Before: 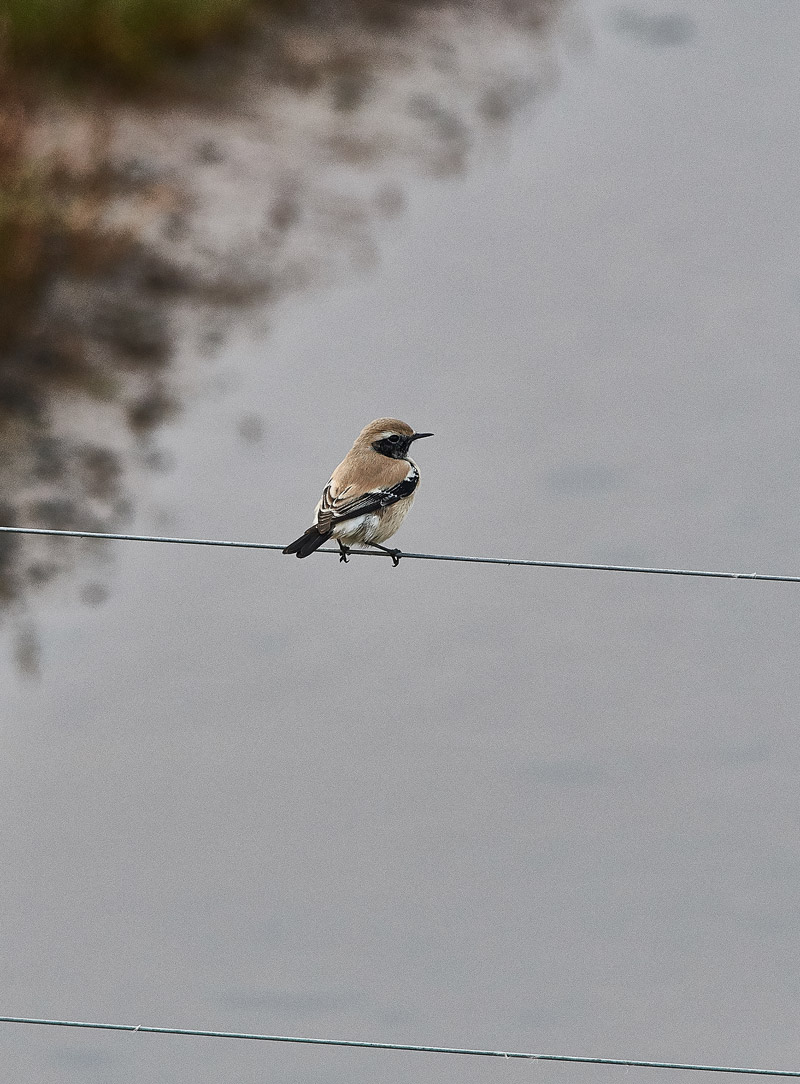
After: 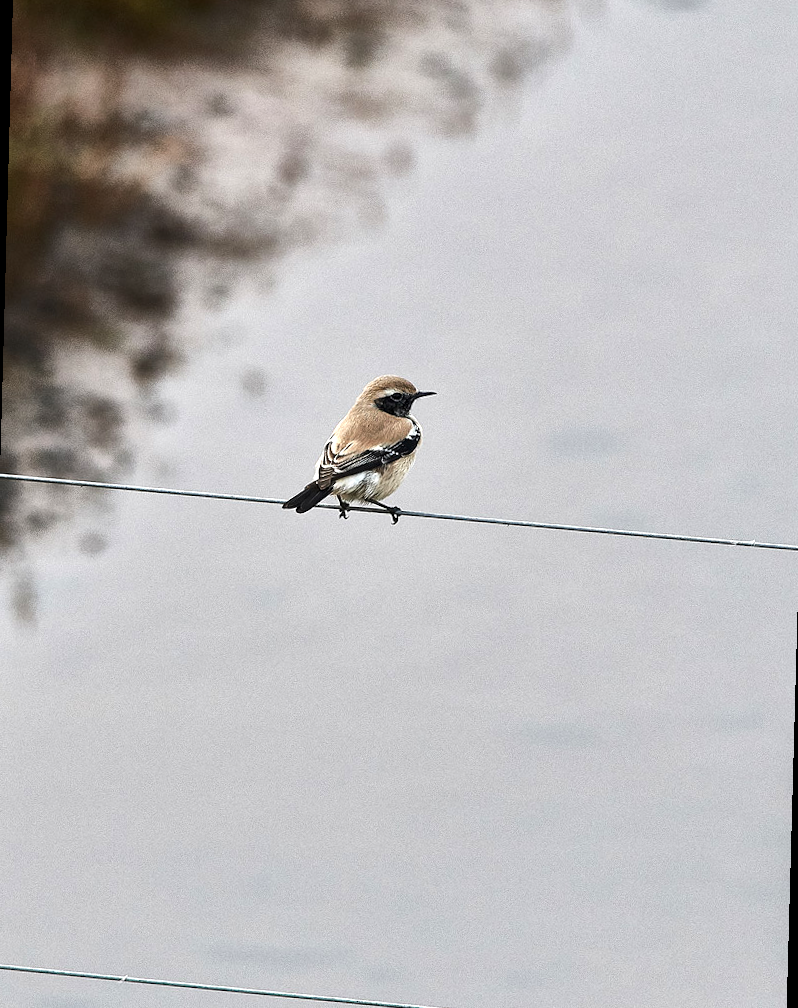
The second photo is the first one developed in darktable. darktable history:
rotate and perspective: rotation 1.57°, crop left 0.018, crop right 0.982, crop top 0.039, crop bottom 0.961
crop: top 1.049%, right 0.001%
tone equalizer: -8 EV 0.001 EV, -7 EV -0.002 EV, -6 EV 0.002 EV, -5 EV -0.03 EV, -4 EV -0.116 EV, -3 EV -0.169 EV, -2 EV 0.24 EV, -1 EV 0.702 EV, +0 EV 0.493 EV
local contrast: highlights 100%, shadows 100%, detail 120%, midtone range 0.2
